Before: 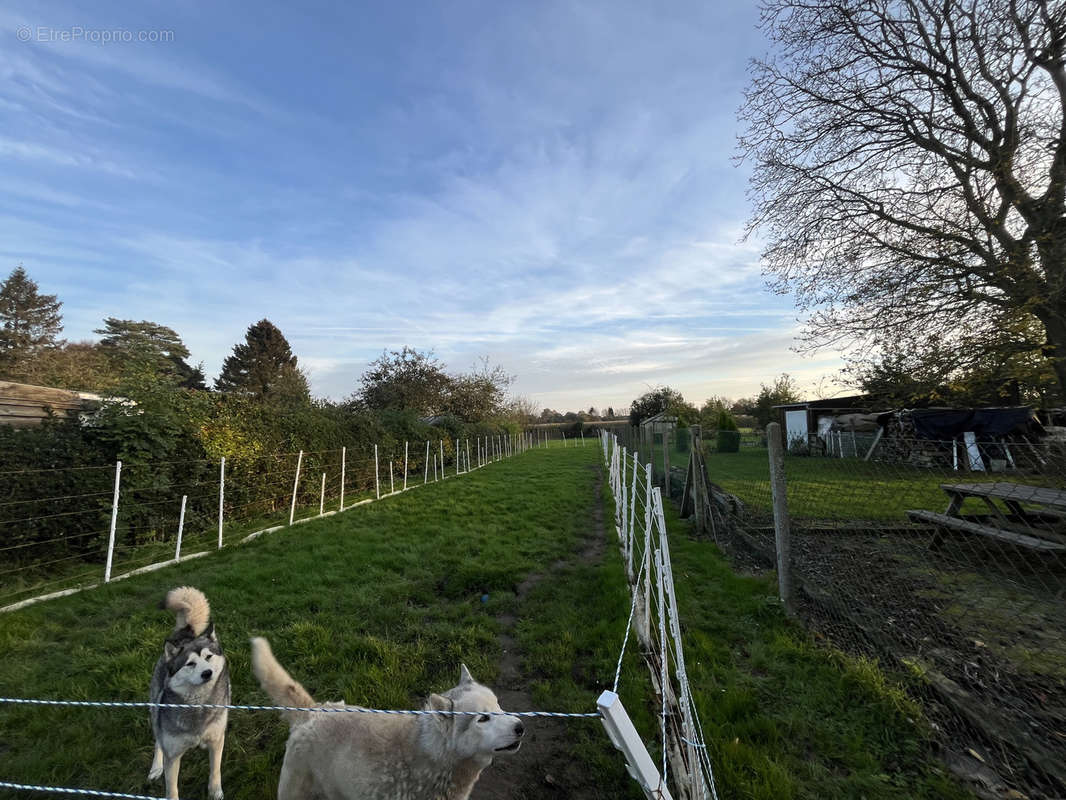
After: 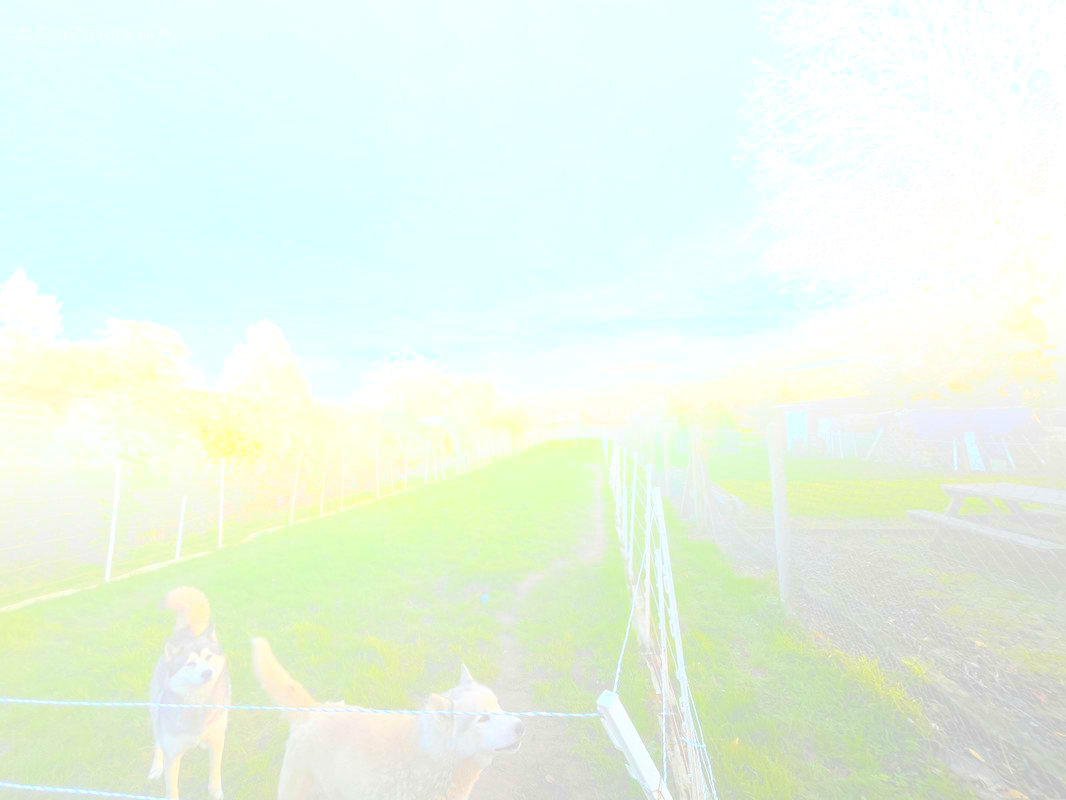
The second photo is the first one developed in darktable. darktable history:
bloom: size 85%, threshold 5%, strength 85%
exposure: black level correction 0, exposure 0.7 EV, compensate exposure bias true, compensate highlight preservation false
